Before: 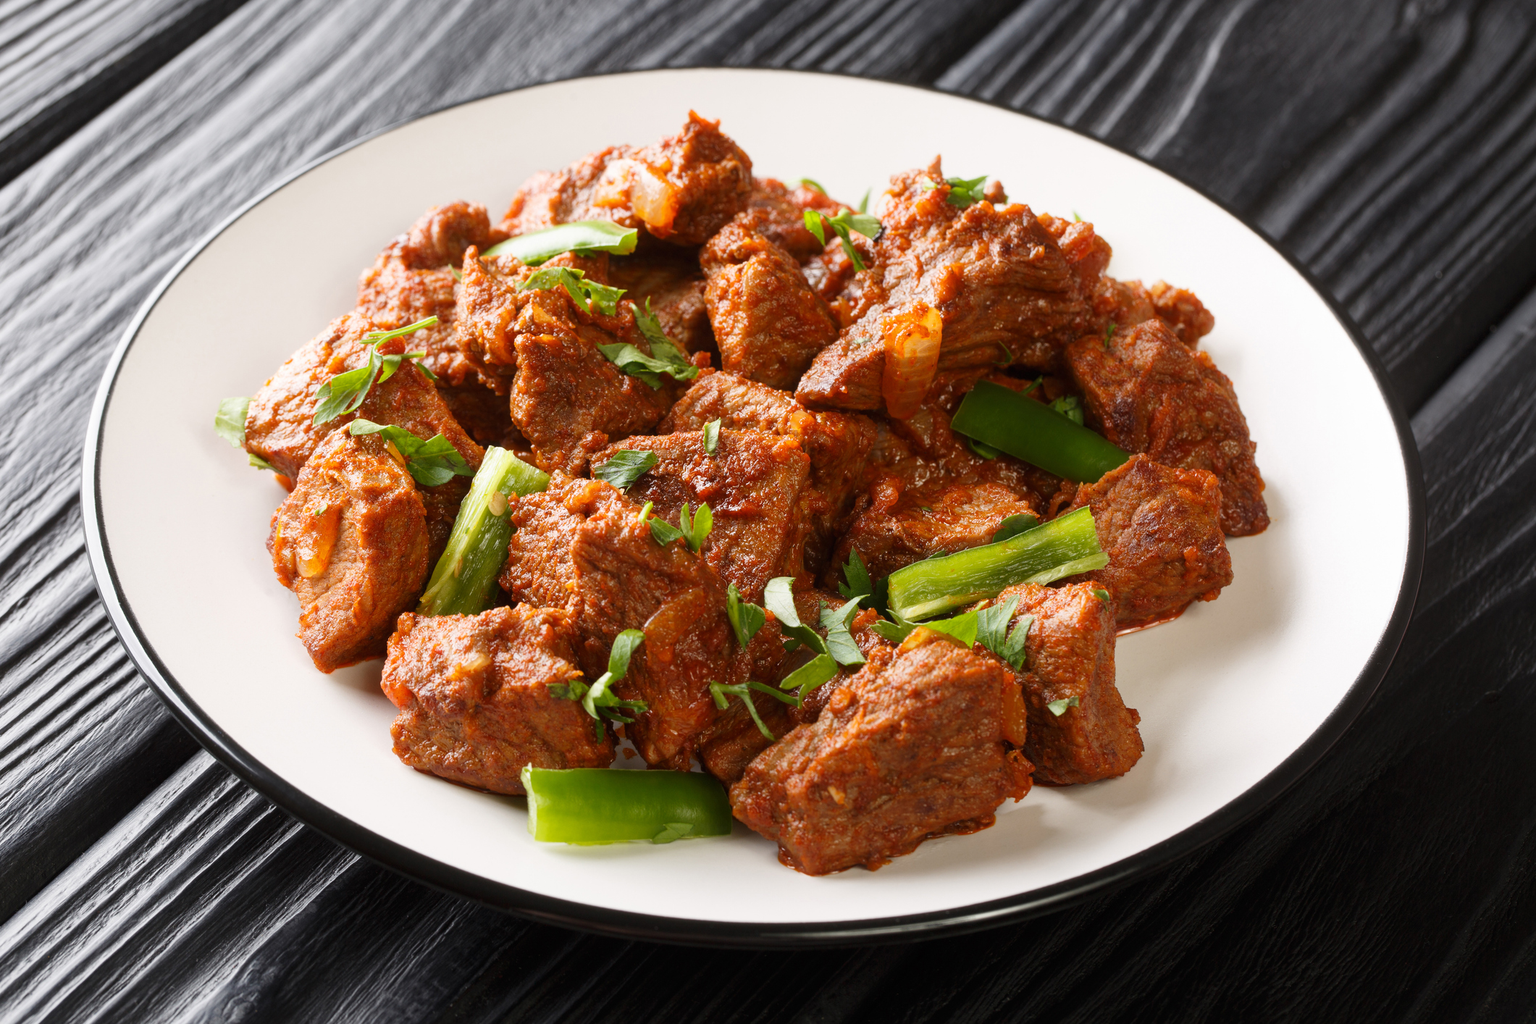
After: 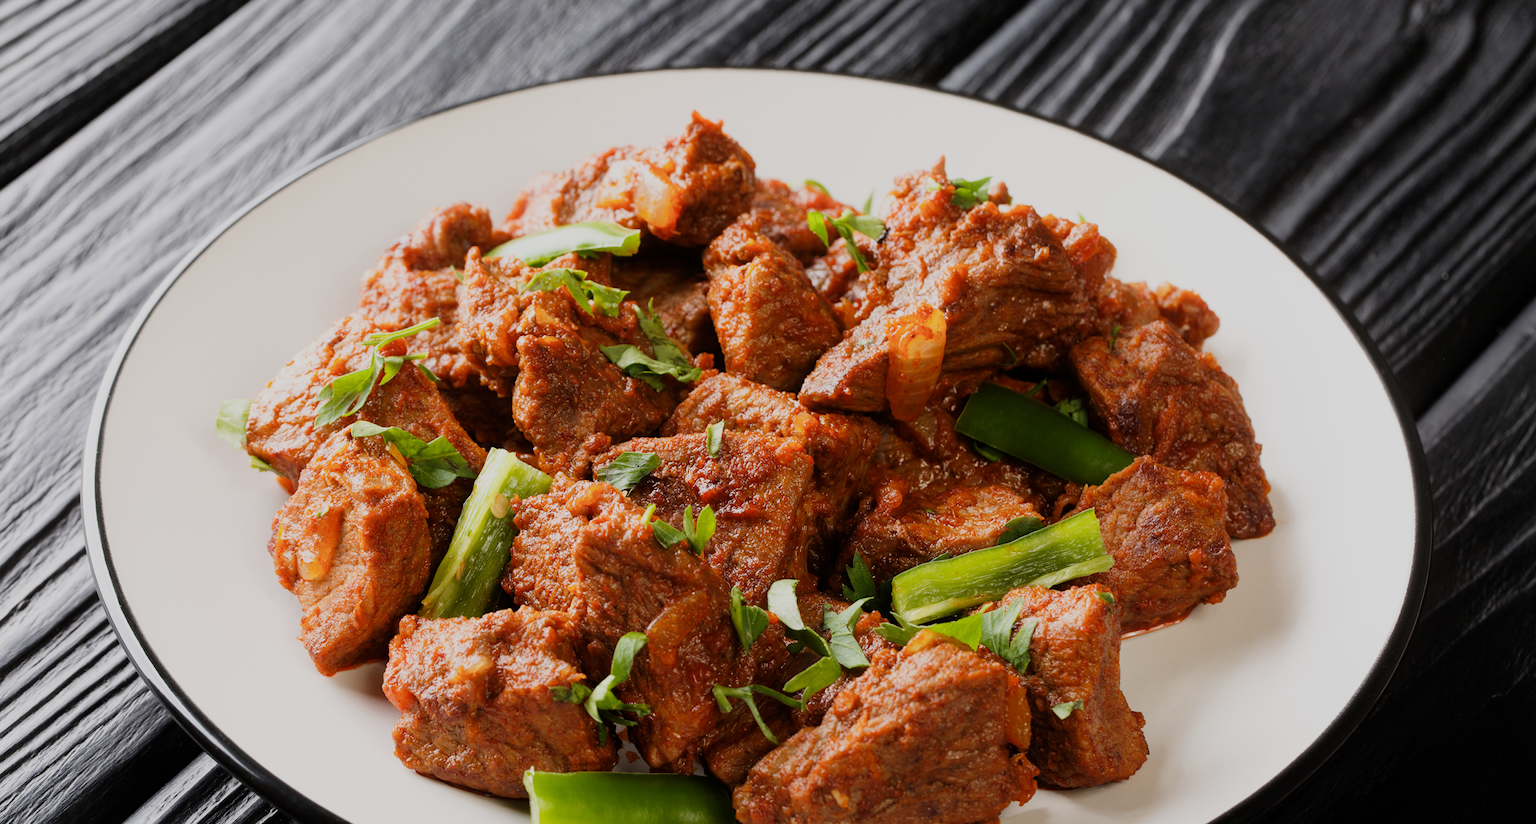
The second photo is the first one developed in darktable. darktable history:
crop: bottom 19.662%
filmic rgb: black relative exposure -7.65 EV, white relative exposure 4.56 EV, hardness 3.61, contrast 1.049
